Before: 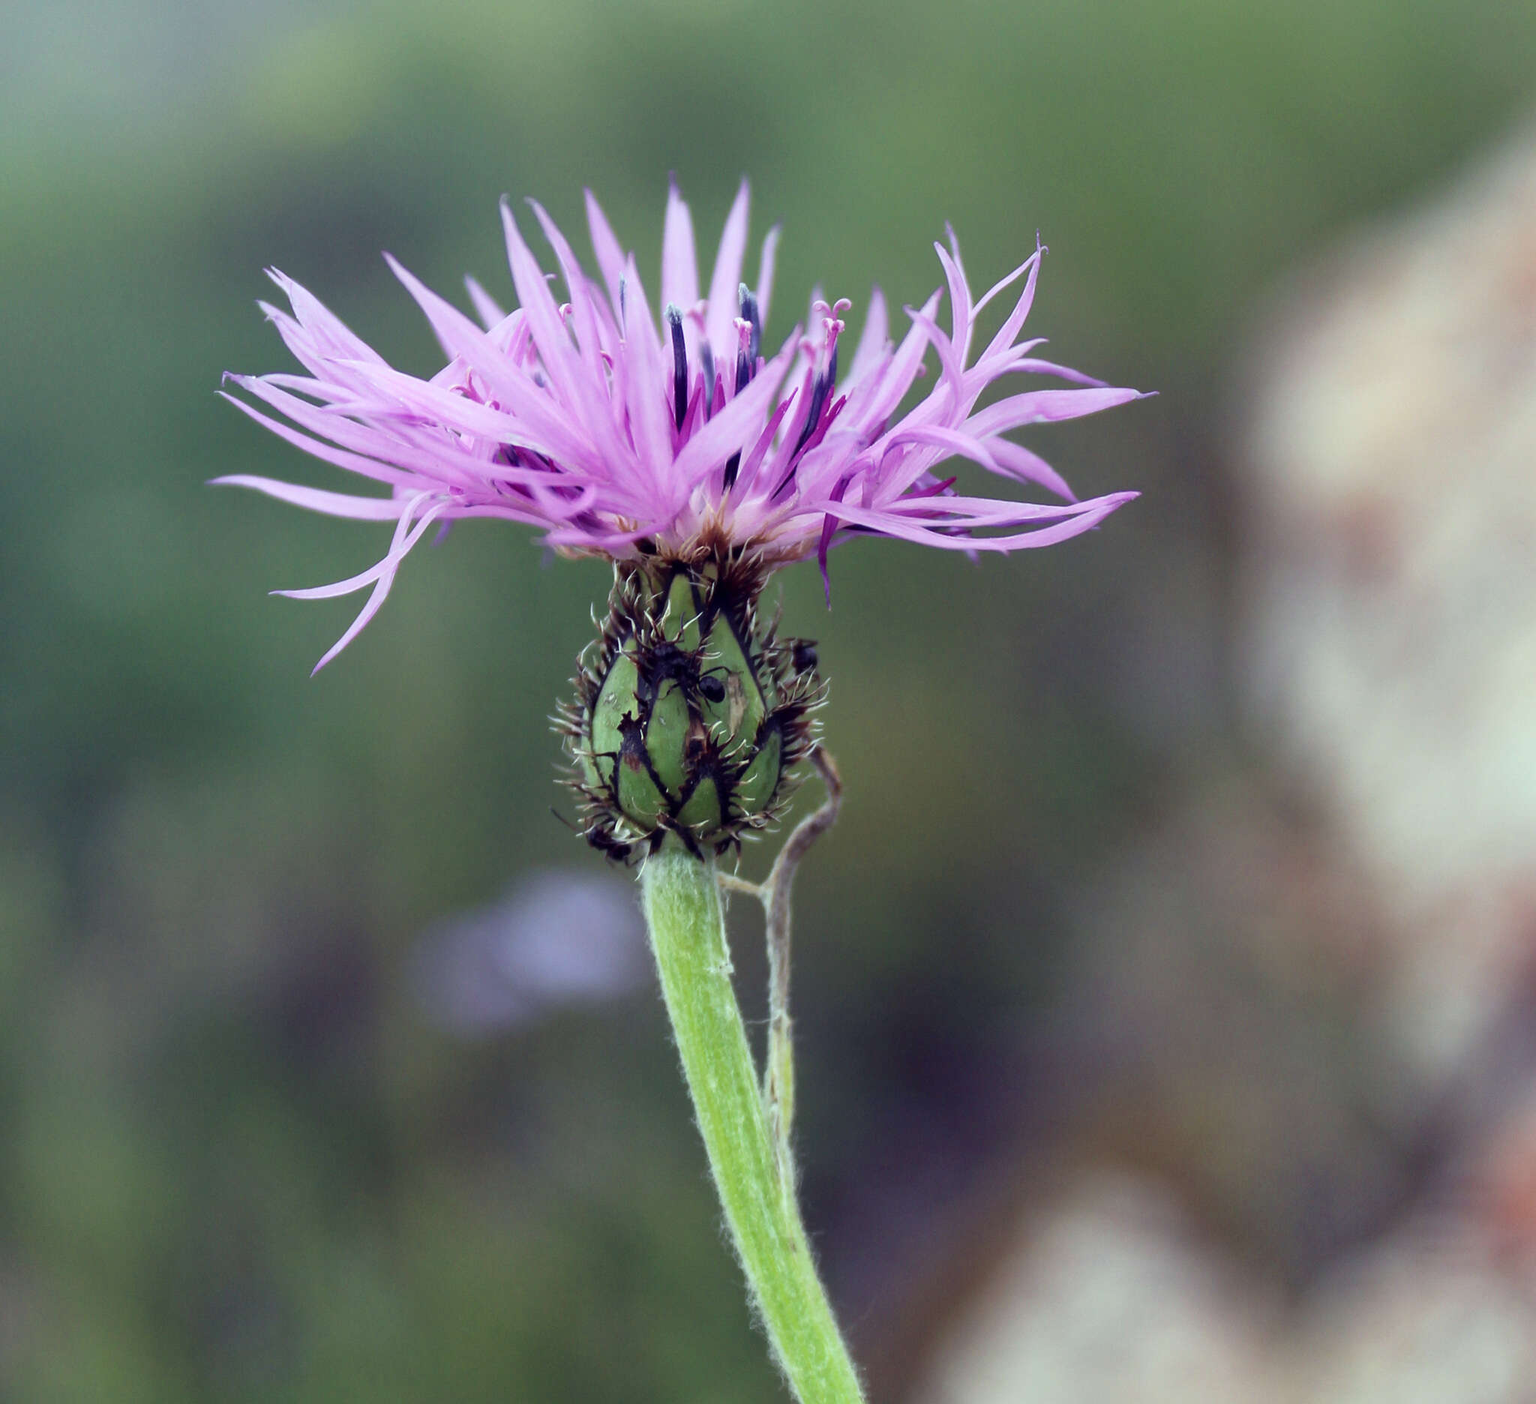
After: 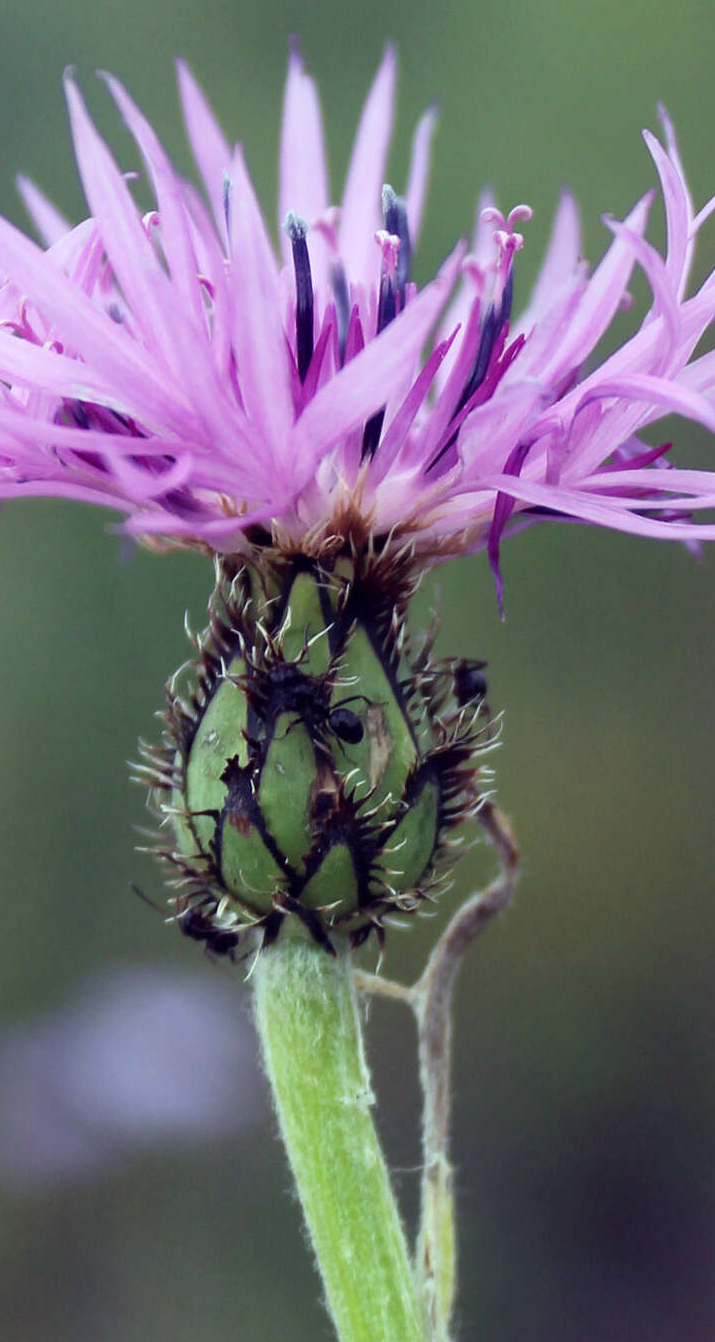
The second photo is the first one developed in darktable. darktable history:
crop and rotate: left 29.486%, top 10.323%, right 35.556%, bottom 17.941%
